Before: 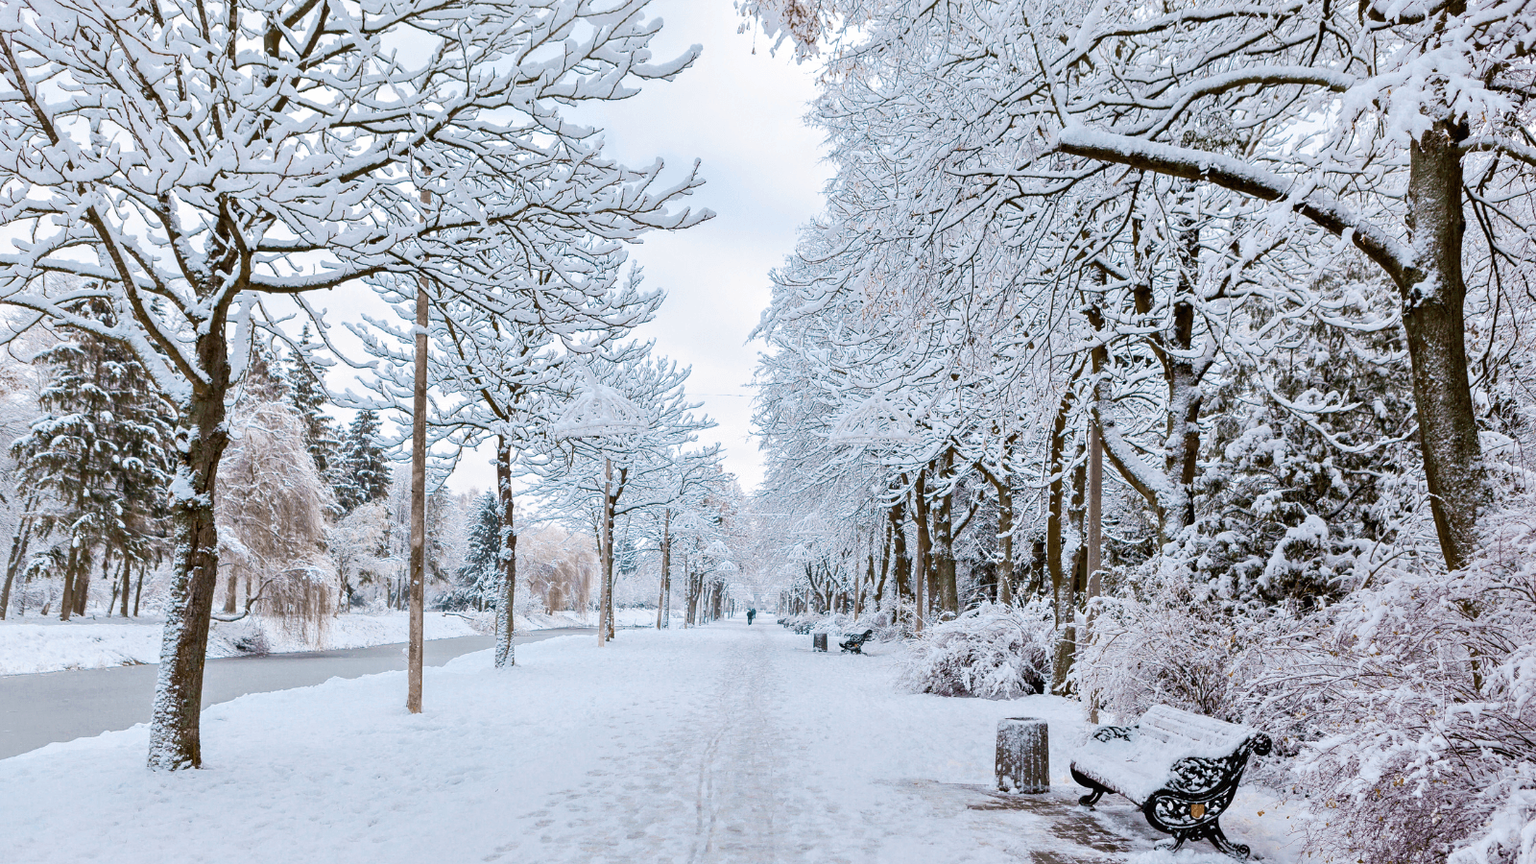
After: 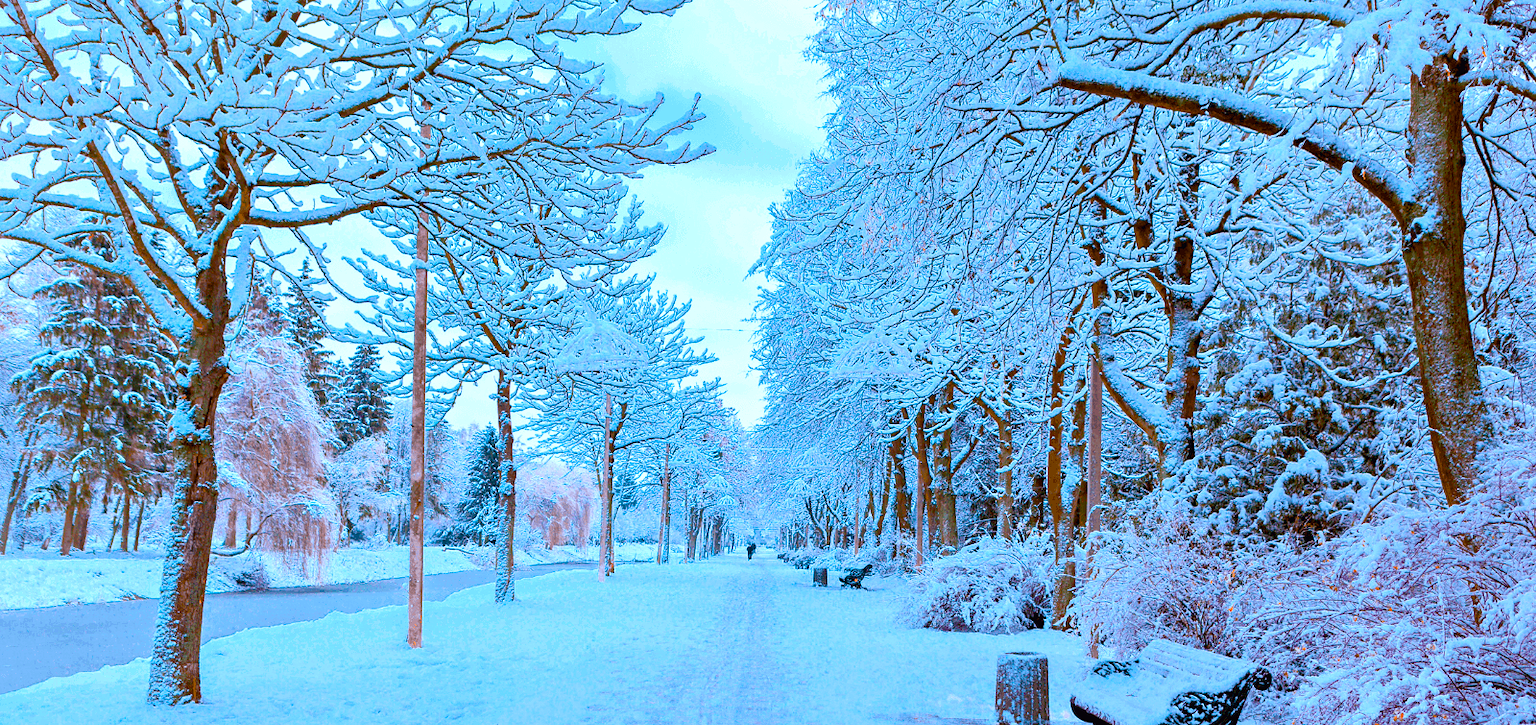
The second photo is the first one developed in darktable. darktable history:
crop: top 7.625%, bottom 8.027%
contrast brightness saturation: brightness -0.02, saturation 0.35
color calibration: output R [1.422, -0.35, -0.252, 0], output G [-0.238, 1.259, -0.084, 0], output B [-0.081, -0.196, 1.58, 0], output brightness [0.49, 0.671, -0.57, 0], illuminant same as pipeline (D50), adaptation none (bypass), saturation algorithm version 1 (2020)
